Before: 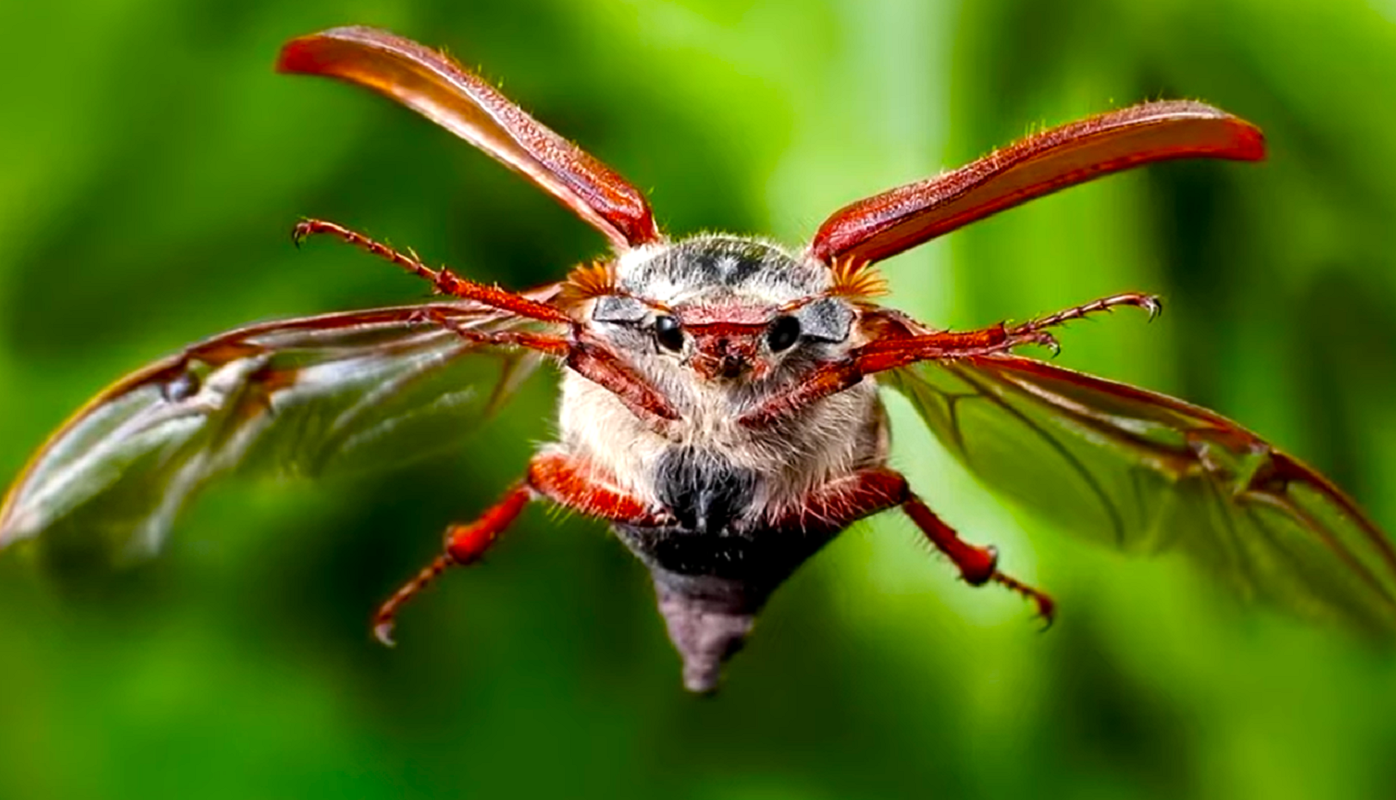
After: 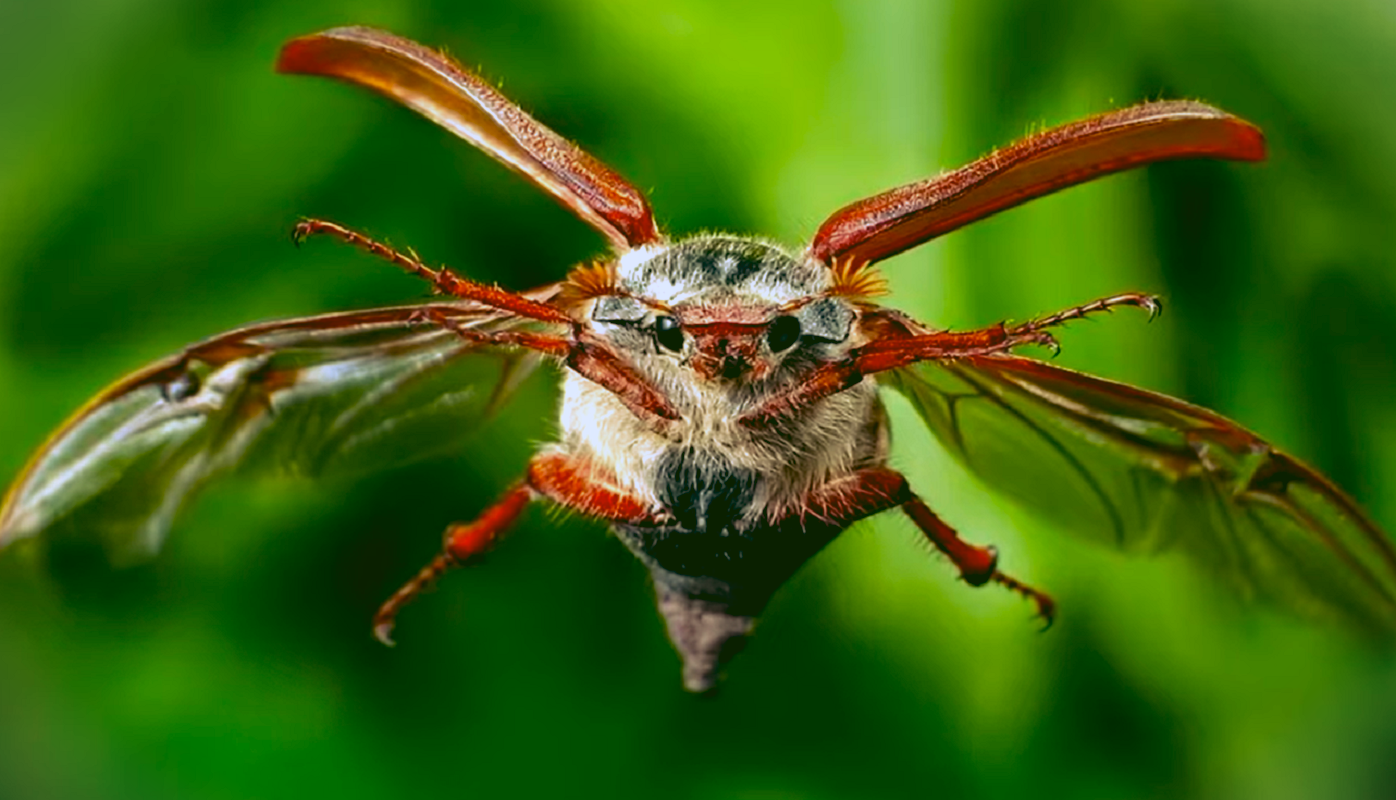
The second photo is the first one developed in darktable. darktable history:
haze removal: compatibility mode true, adaptive false
rgb curve: curves: ch0 [(0.123, 0.061) (0.995, 0.887)]; ch1 [(0.06, 0.116) (1, 0.906)]; ch2 [(0, 0) (0.824, 0.69) (1, 1)], mode RGB, independent channels, compensate middle gray true
vignetting: fall-off start 100%, brightness -0.282, width/height ratio 1.31
